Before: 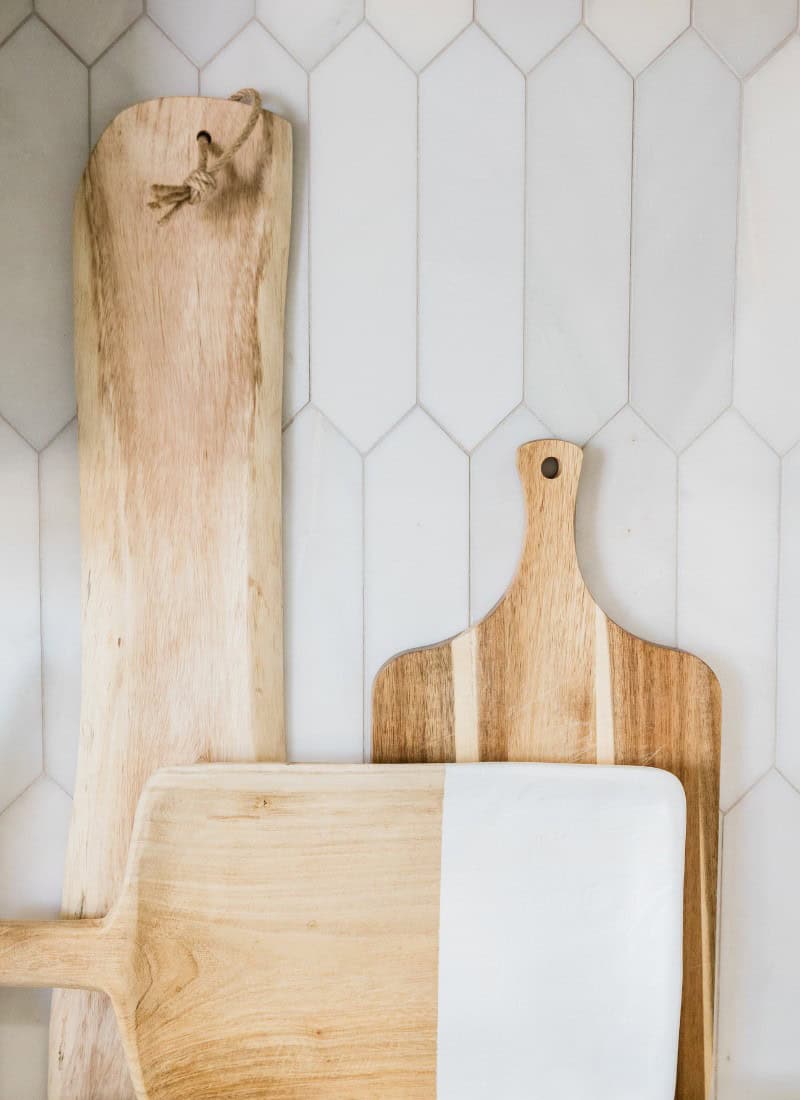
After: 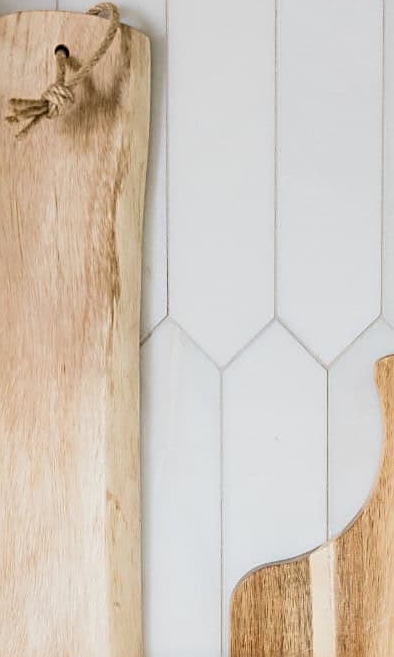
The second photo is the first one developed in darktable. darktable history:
sharpen: on, module defaults
crop: left 17.753%, top 7.87%, right 32.926%, bottom 32.363%
